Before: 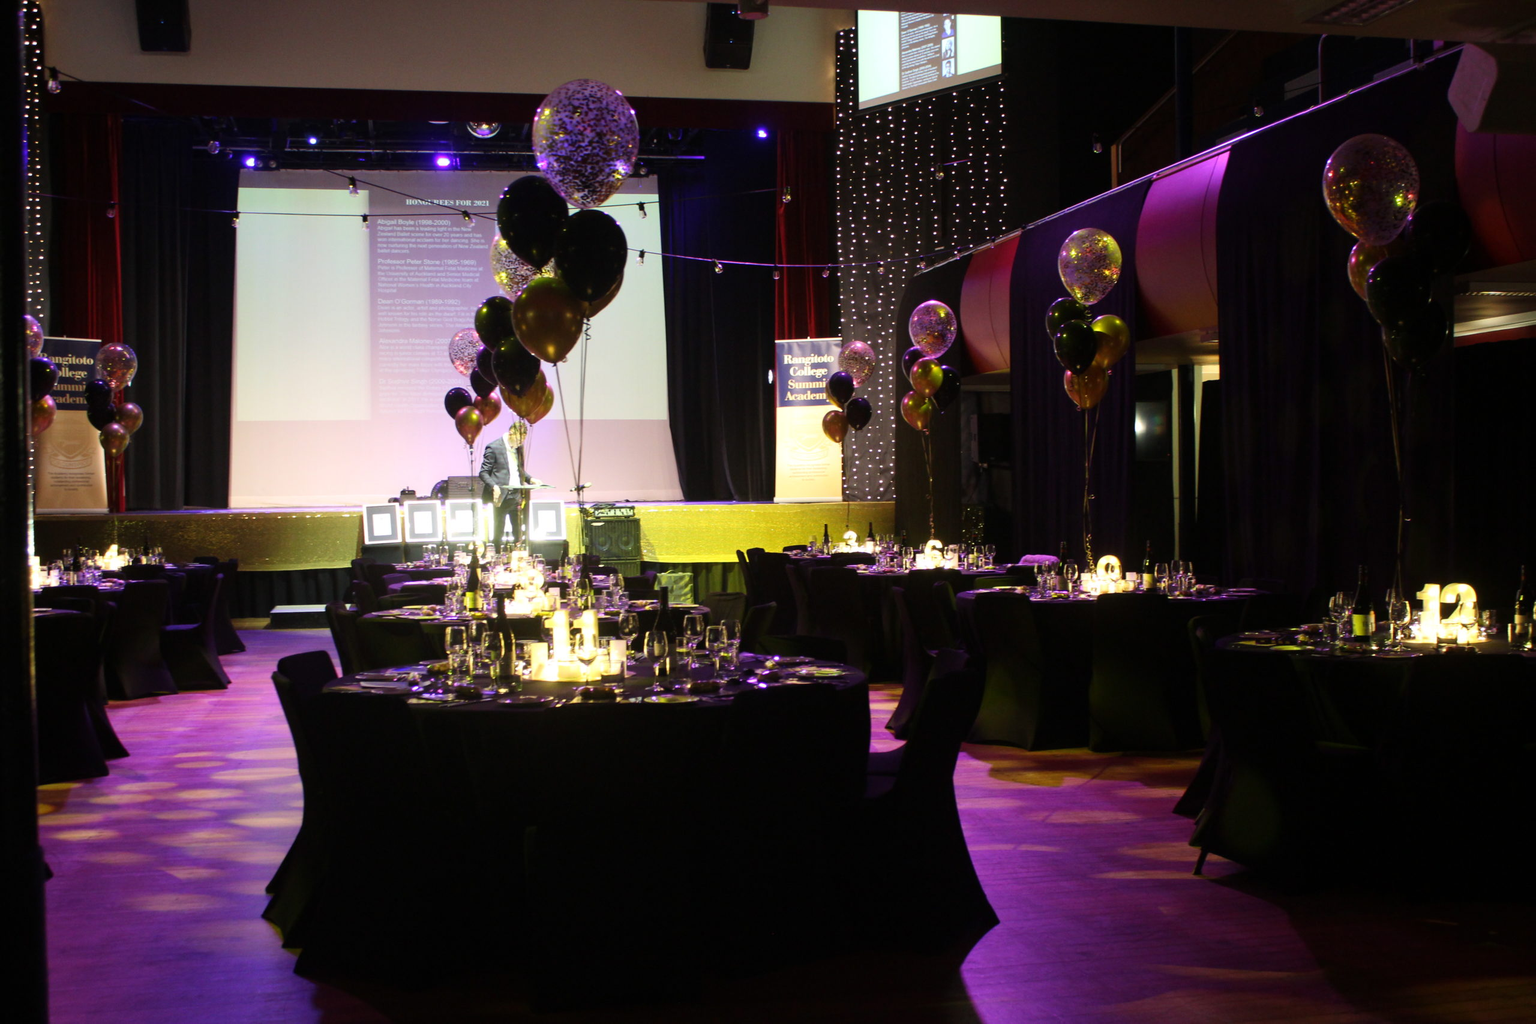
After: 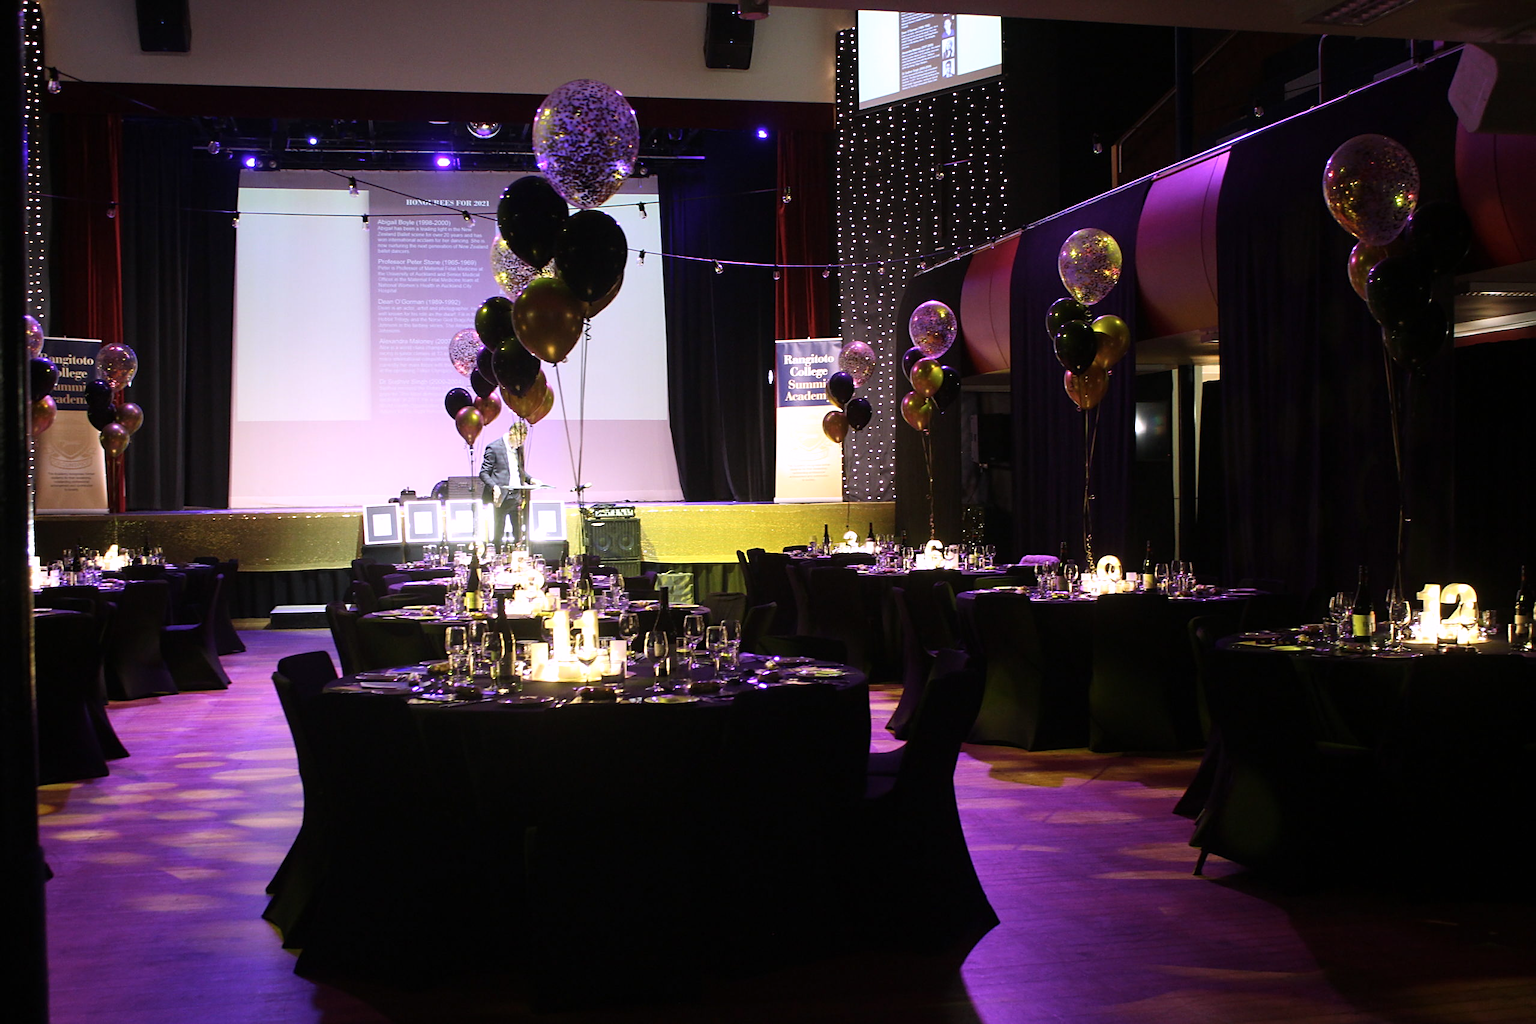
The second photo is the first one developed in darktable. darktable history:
white balance: red 1.042, blue 1.17
contrast brightness saturation: saturation -0.1
sharpen: on, module defaults
color balance: mode lift, gamma, gain (sRGB)
exposure: exposure -0.021 EV, compensate highlight preservation false
